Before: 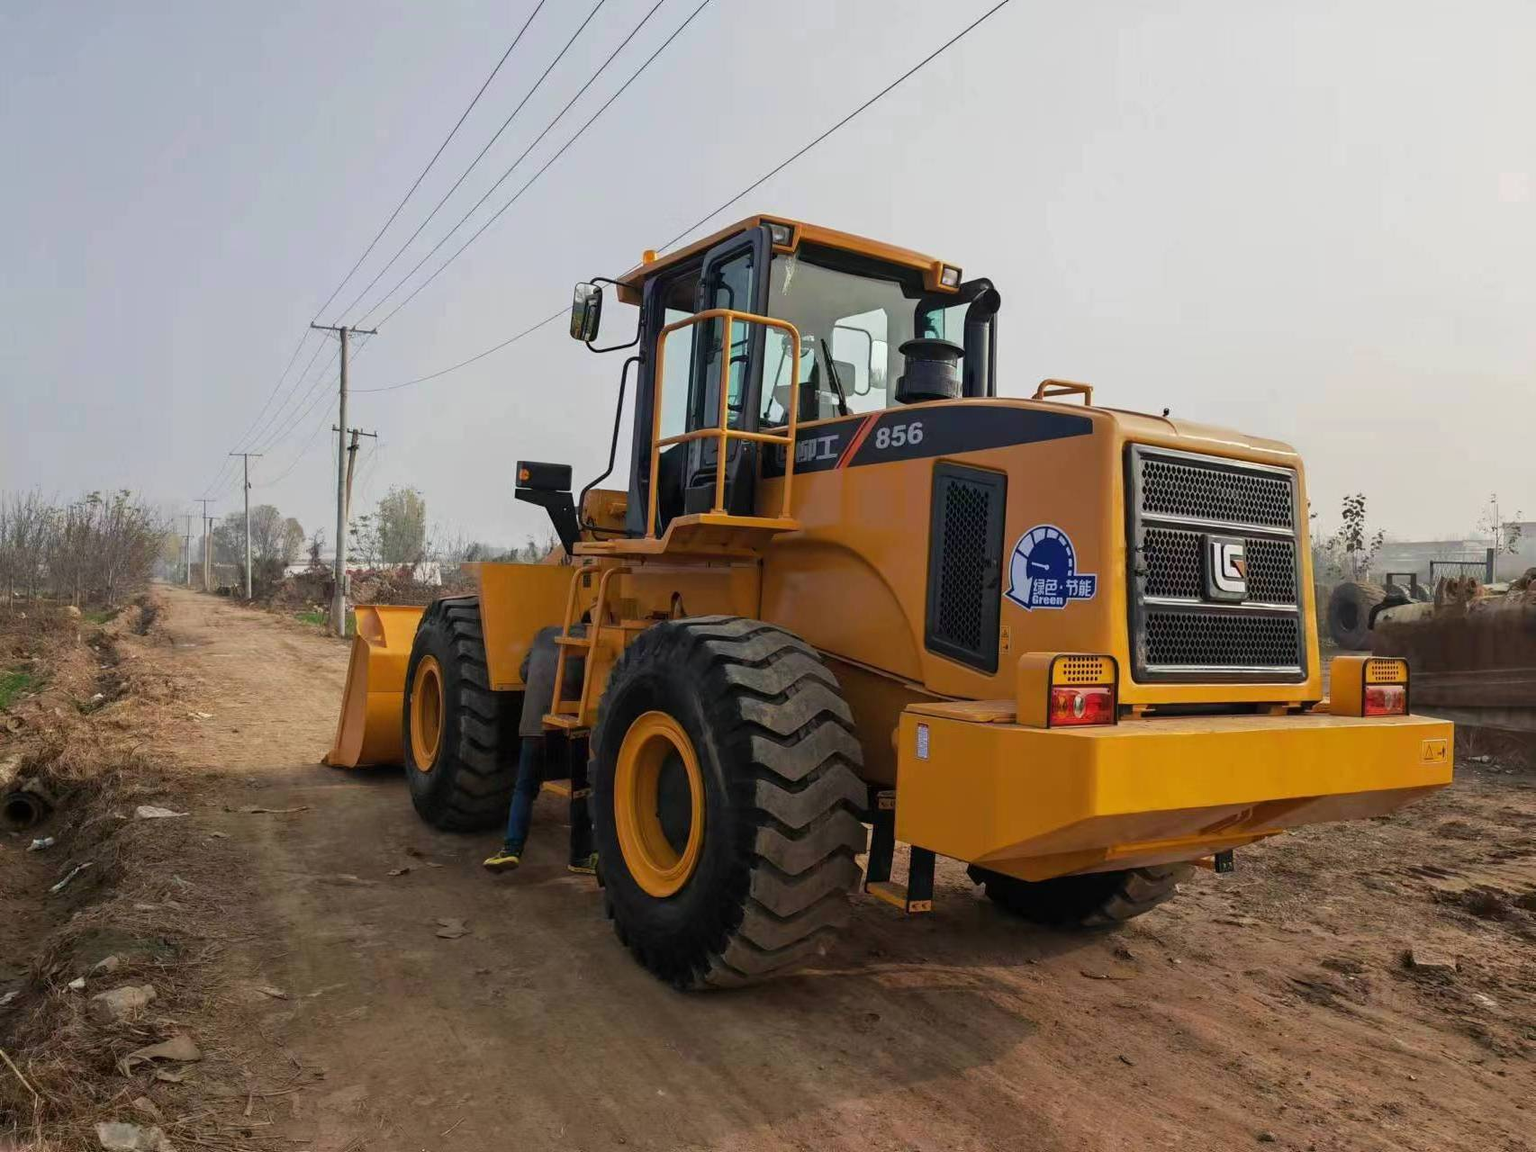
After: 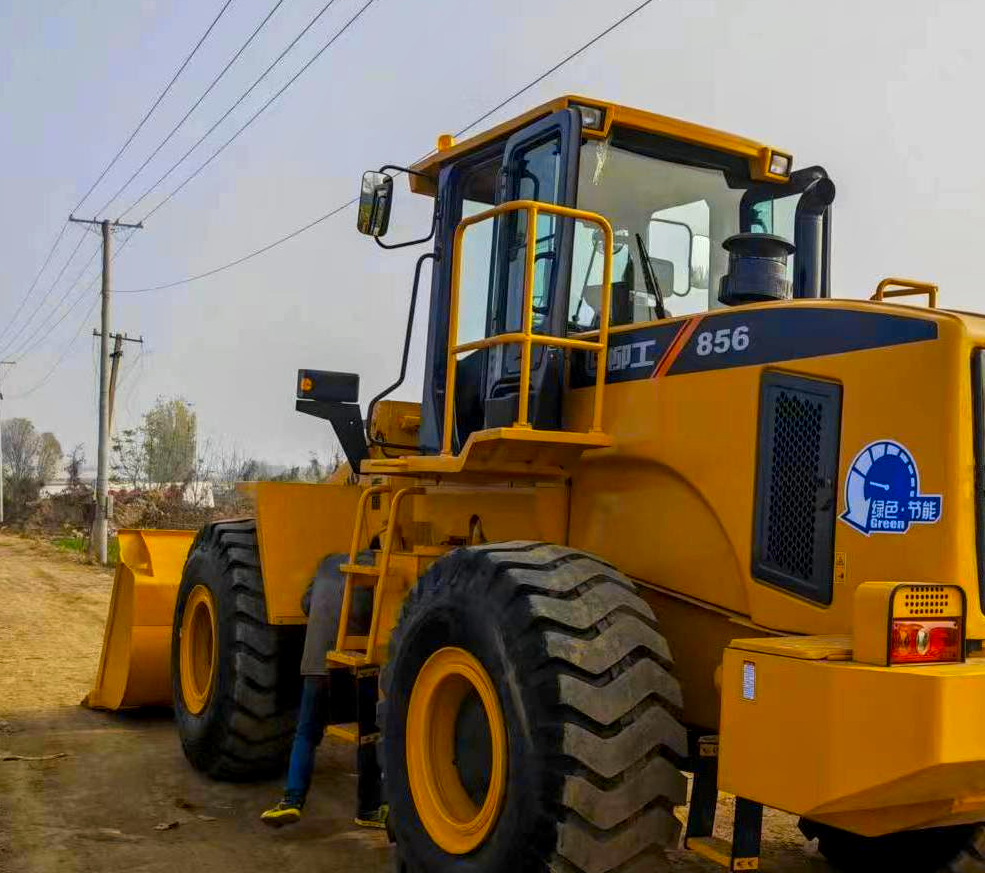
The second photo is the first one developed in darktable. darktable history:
color contrast: green-magenta contrast 1.12, blue-yellow contrast 1.95, unbound 0
crop: left 16.202%, top 11.208%, right 26.045%, bottom 20.557%
local contrast: on, module defaults
